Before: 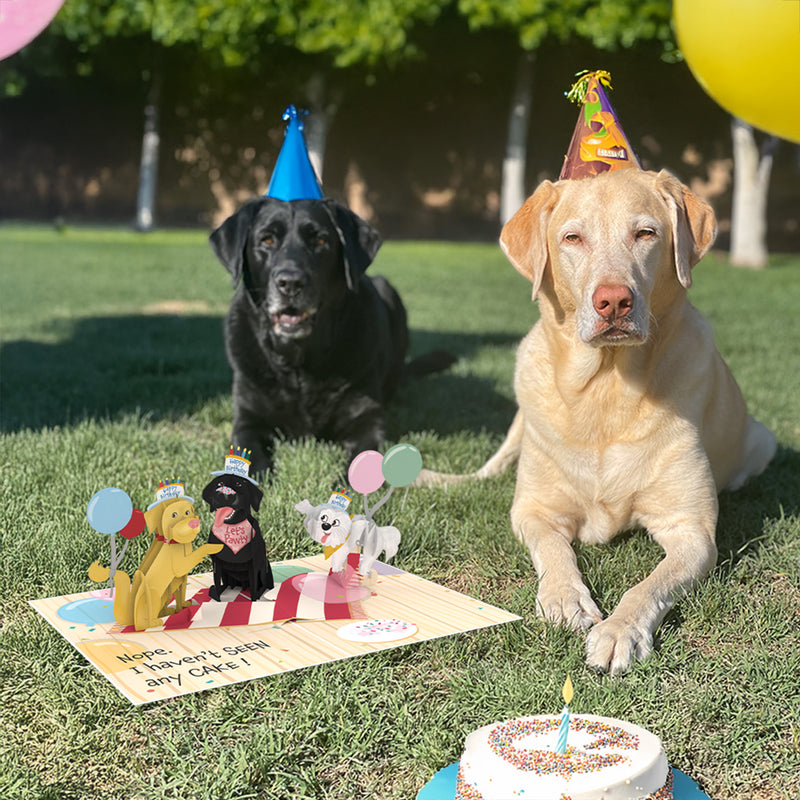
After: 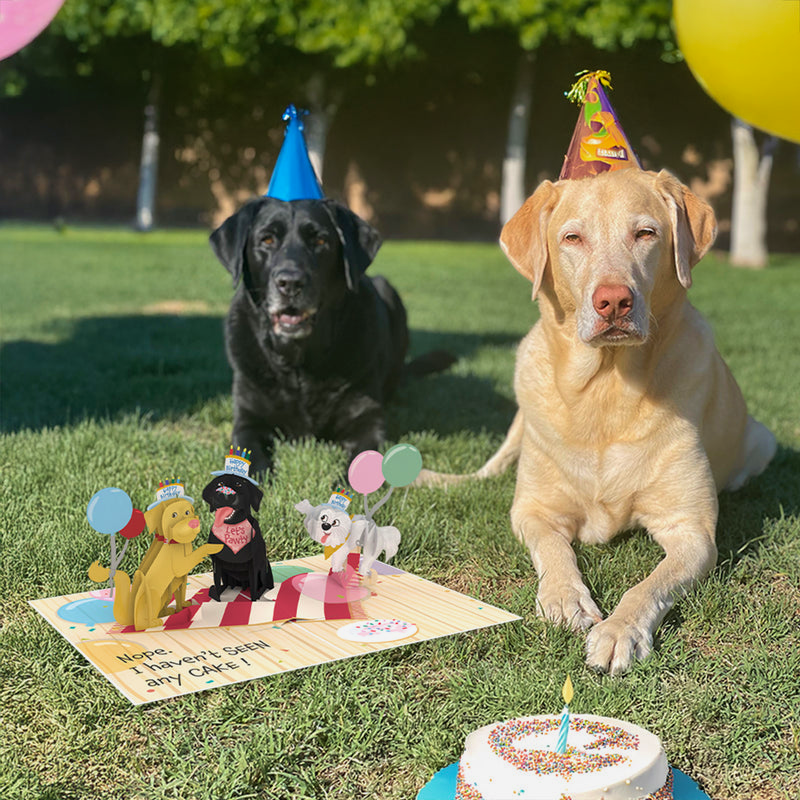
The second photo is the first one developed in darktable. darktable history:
shadows and highlights: shadows 25.58, white point adjustment -3.11, highlights -29.84
velvia: on, module defaults
